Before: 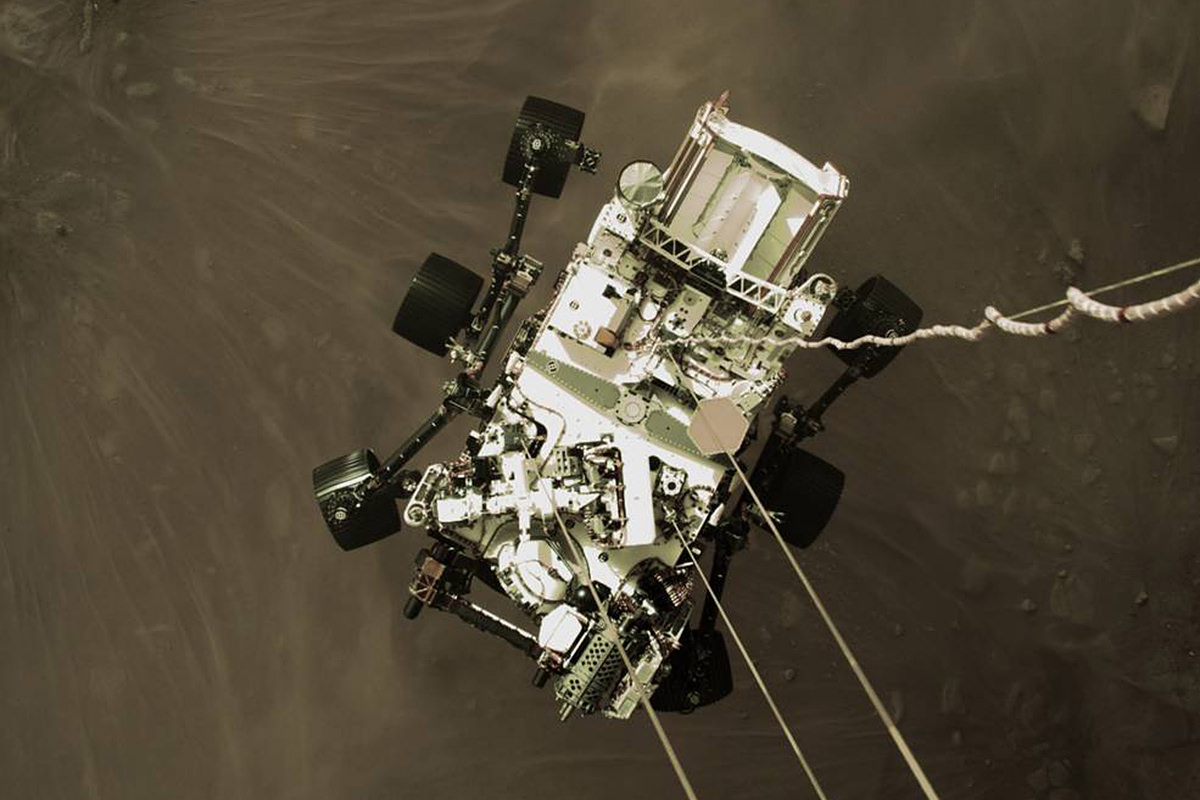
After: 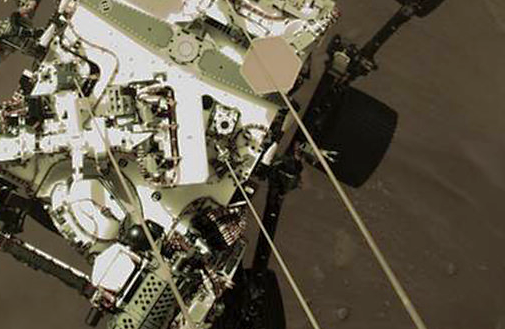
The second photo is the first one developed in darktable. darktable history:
crop: left 37.252%, top 45.132%, right 20.589%, bottom 13.721%
shadows and highlights: on, module defaults
